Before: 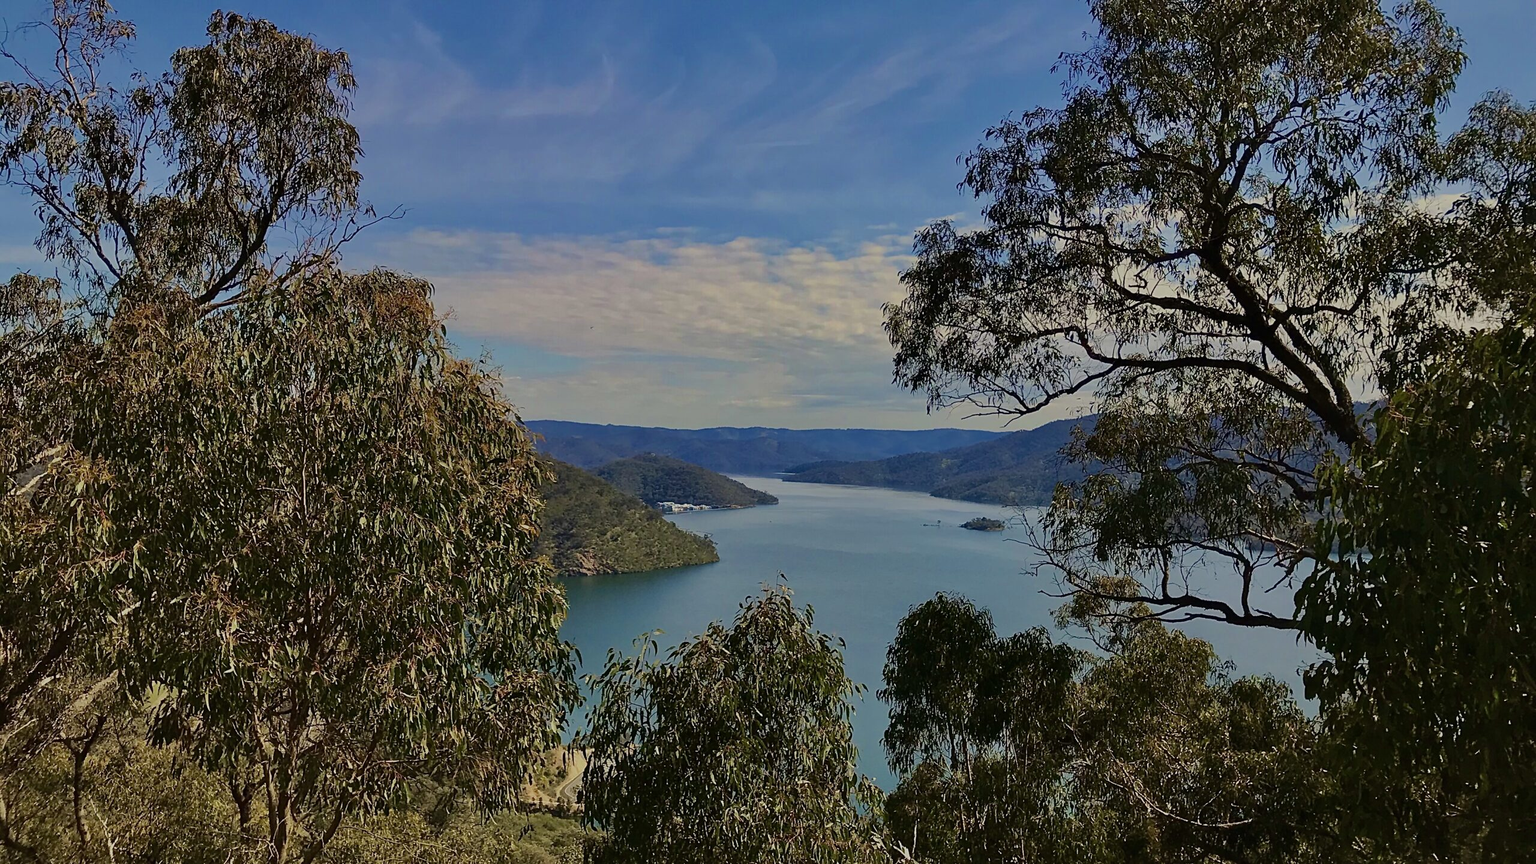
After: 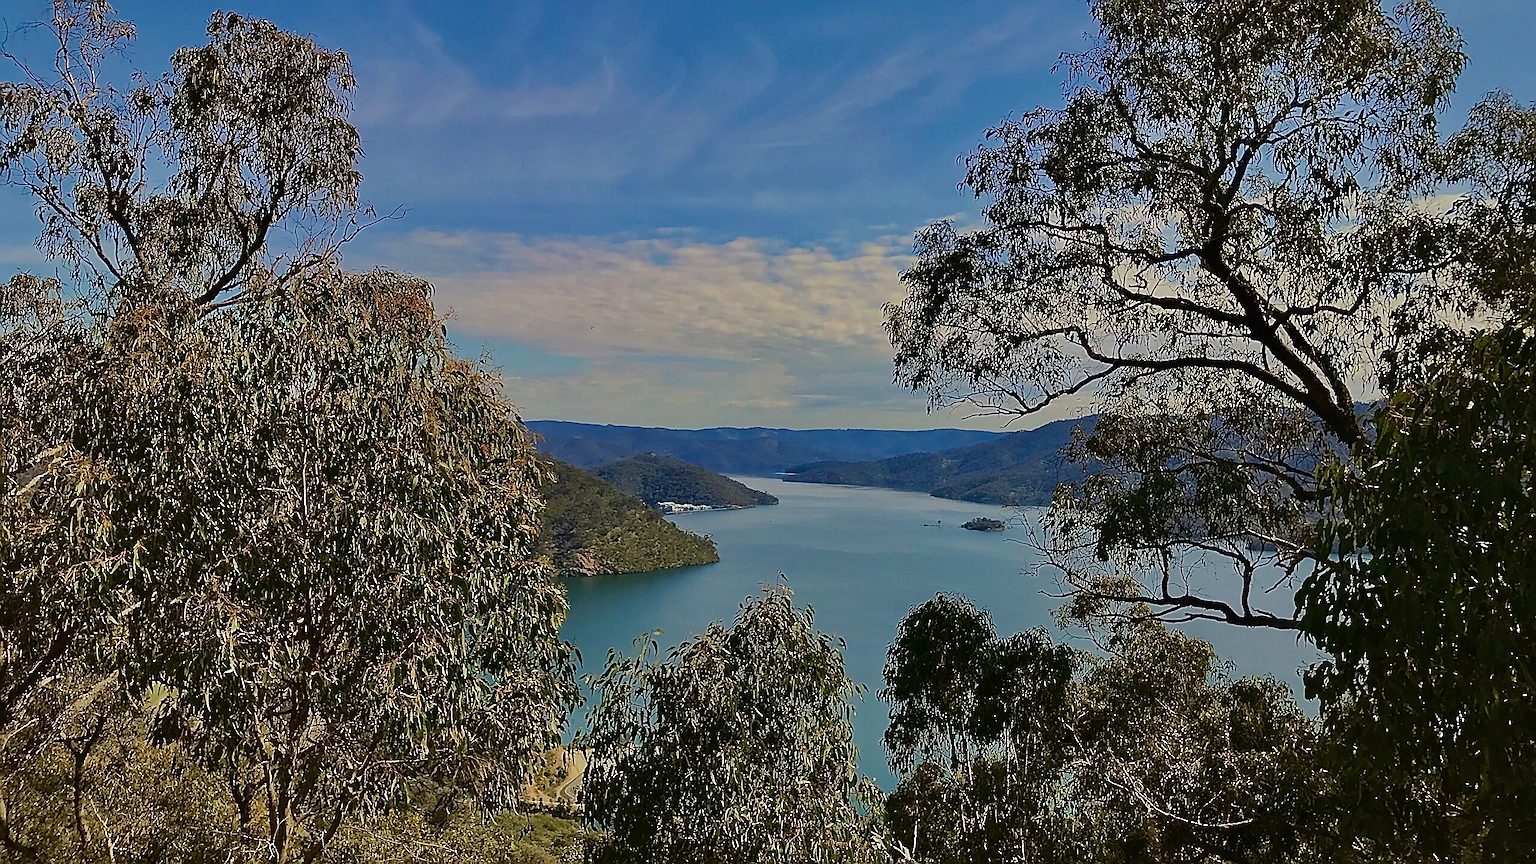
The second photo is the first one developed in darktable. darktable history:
sharpen: radius 1.362, amount 1.234, threshold 0.764
